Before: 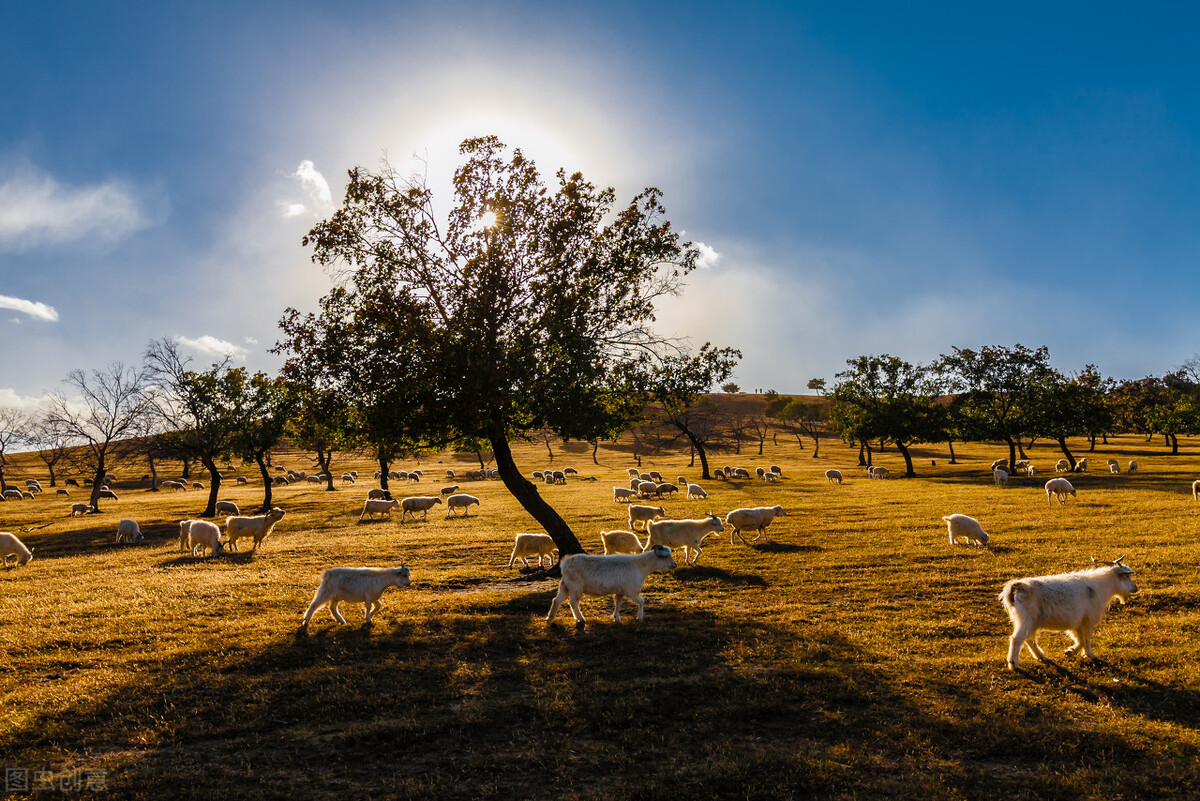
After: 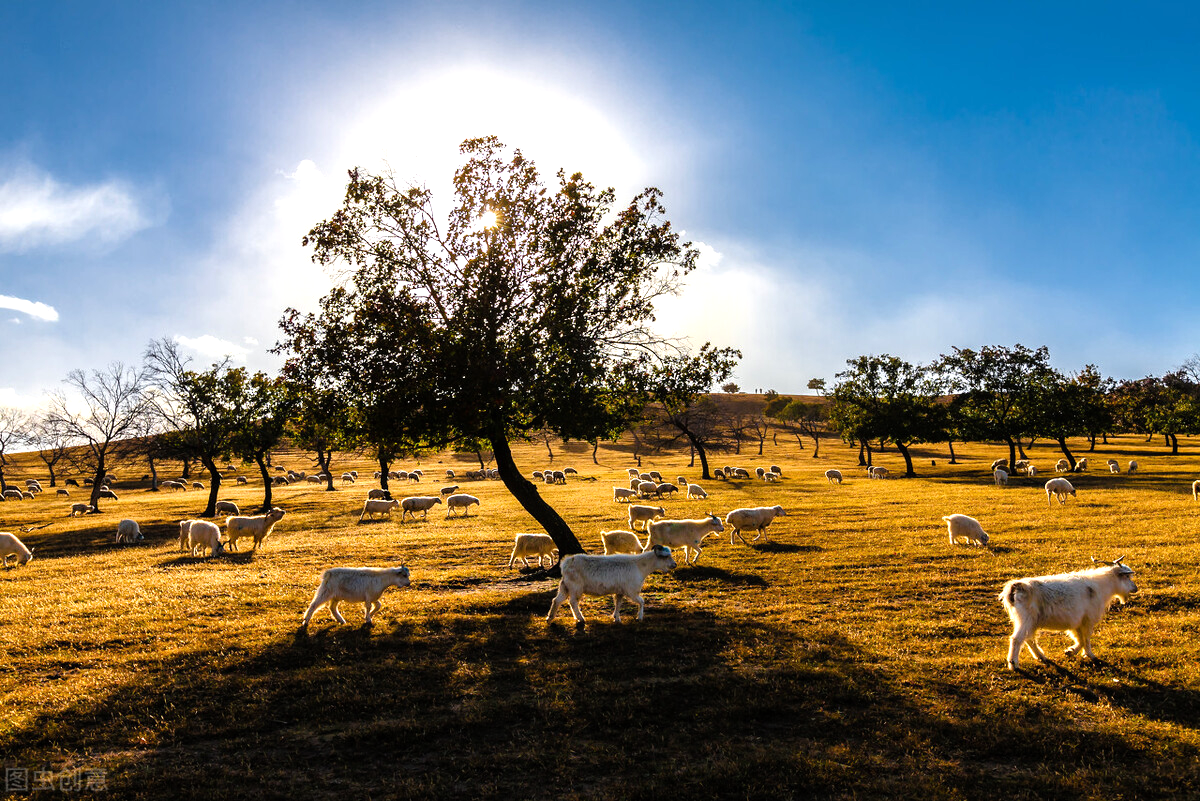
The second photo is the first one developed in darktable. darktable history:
tone equalizer: -8 EV -0.766 EV, -7 EV -0.702 EV, -6 EV -0.571 EV, -5 EV -0.372 EV, -3 EV 0.377 EV, -2 EV 0.6 EV, -1 EV 0.683 EV, +0 EV 0.745 EV
